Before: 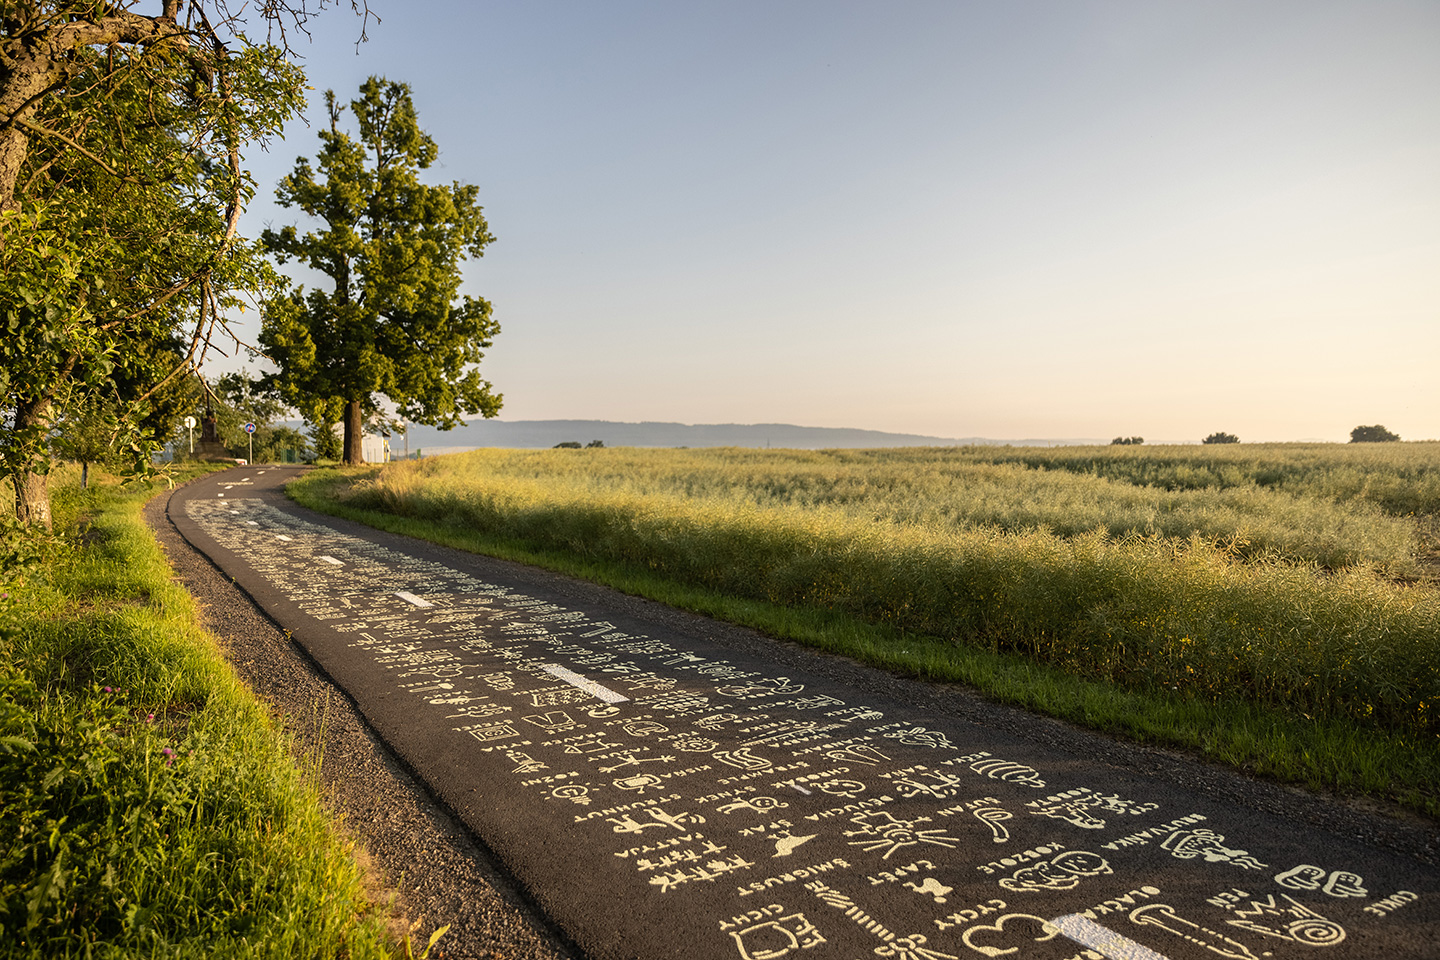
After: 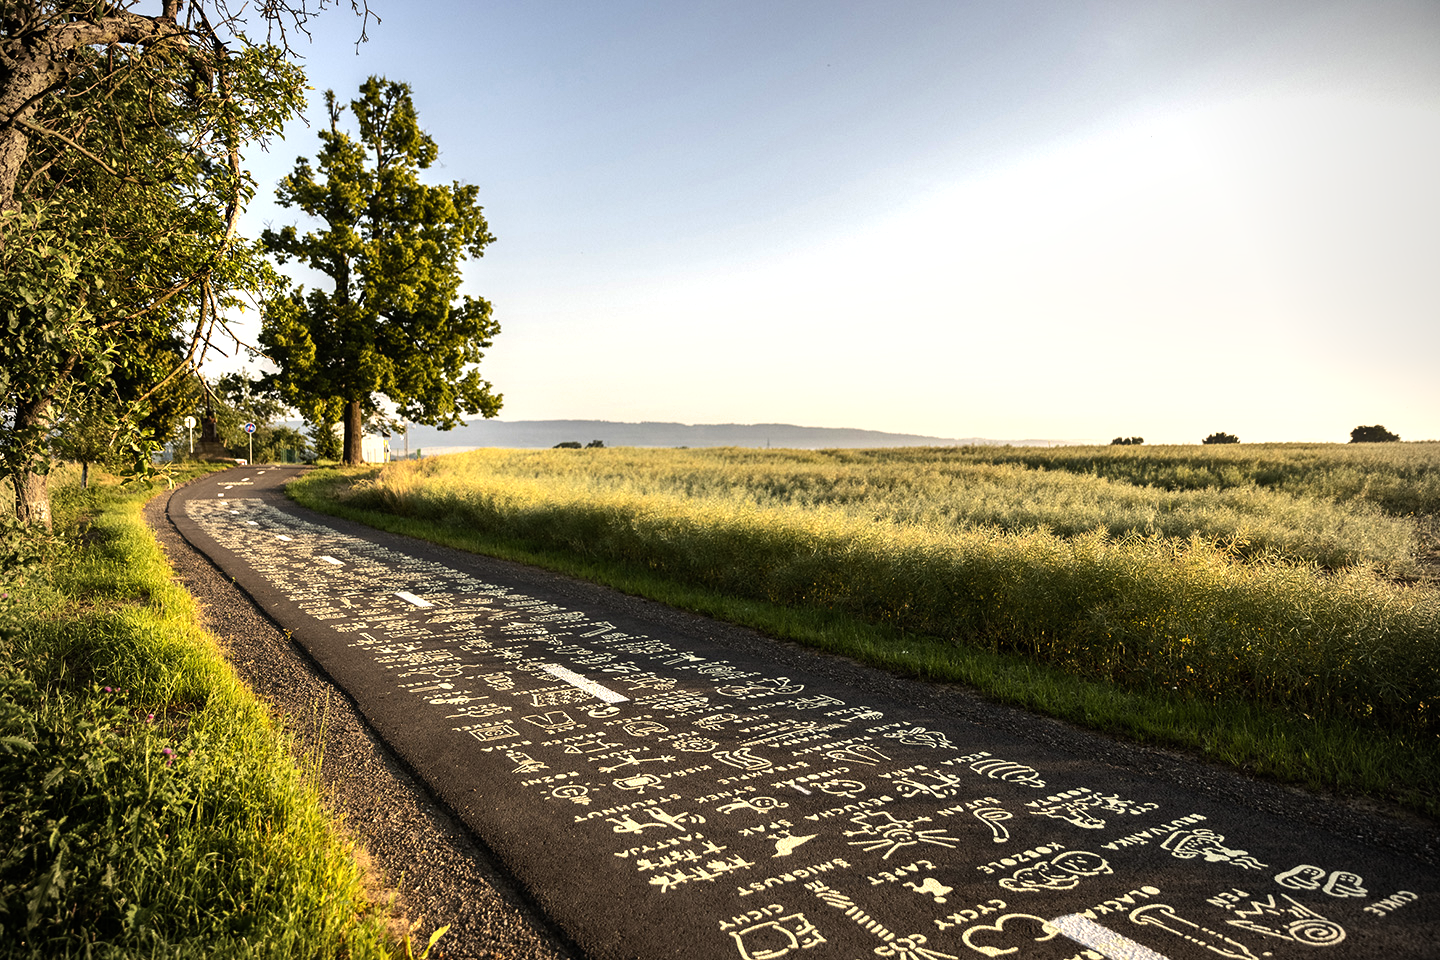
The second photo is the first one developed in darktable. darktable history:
vignetting: fall-off radius 60.92%
tone equalizer: -8 EV -0.75 EV, -7 EV -0.7 EV, -6 EV -0.6 EV, -5 EV -0.4 EV, -3 EV 0.4 EV, -2 EV 0.6 EV, -1 EV 0.7 EV, +0 EV 0.75 EV, edges refinement/feathering 500, mask exposure compensation -1.57 EV, preserve details no
shadows and highlights: shadows 12, white point adjustment 1.2, soften with gaussian
